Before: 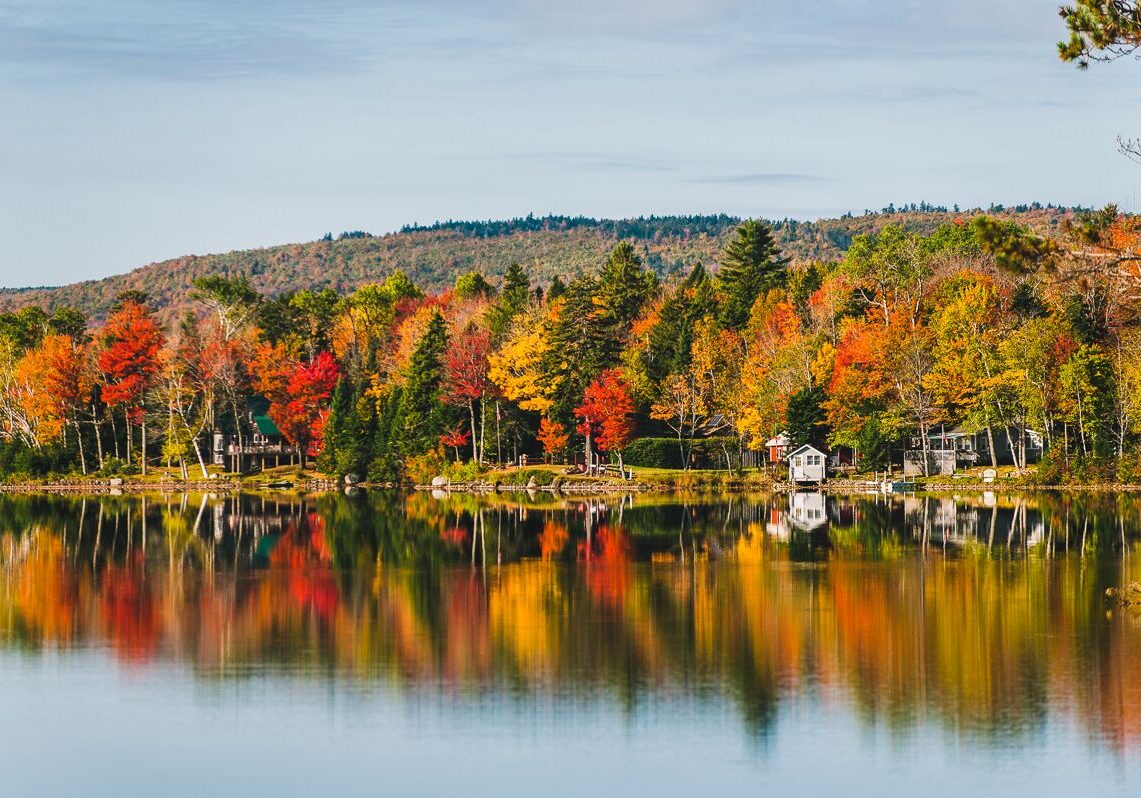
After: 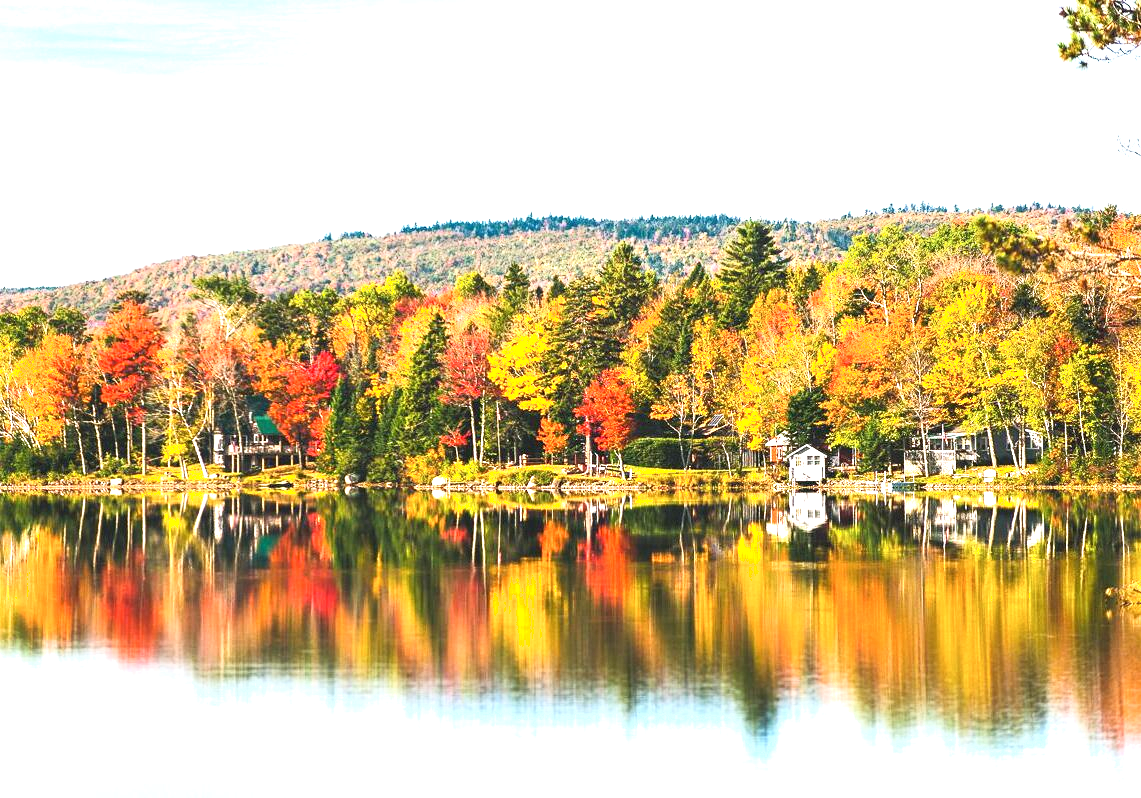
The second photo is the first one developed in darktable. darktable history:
shadows and highlights: shadows 0, highlights 40
exposure: black level correction 0, exposure 1.388 EV, compensate exposure bias true, compensate highlight preservation false
